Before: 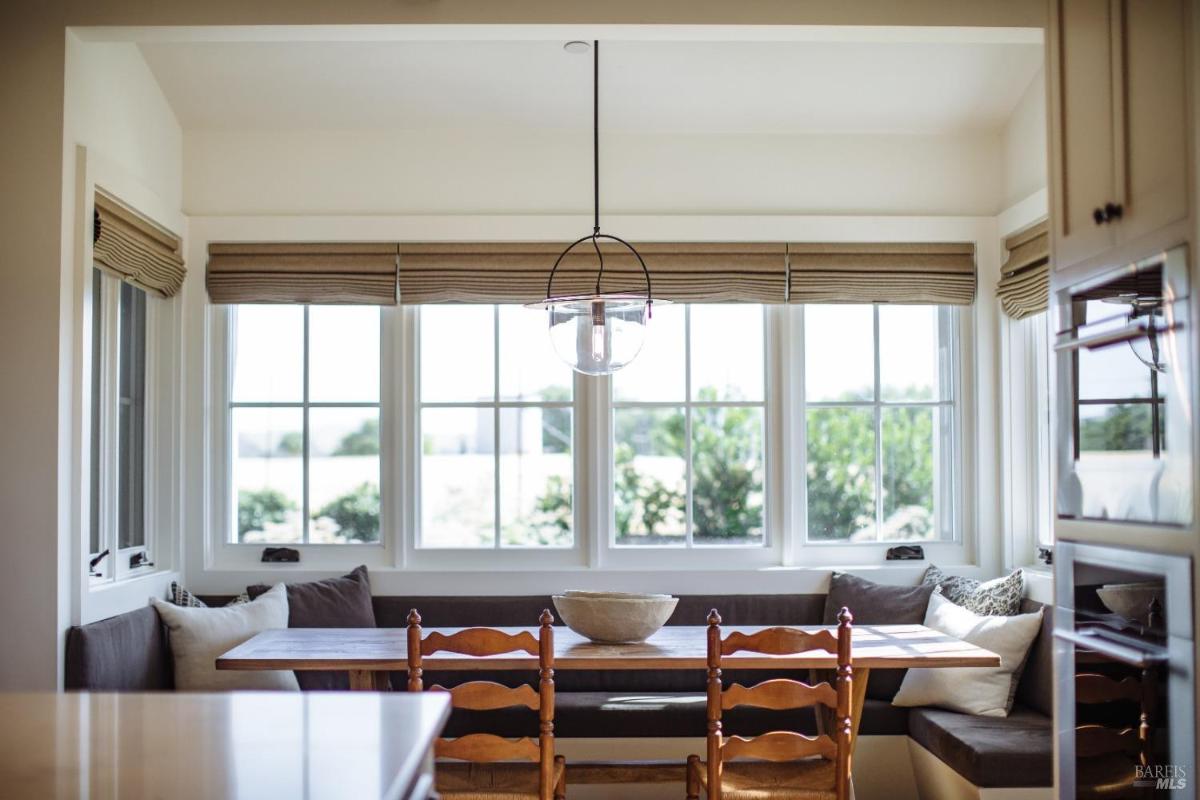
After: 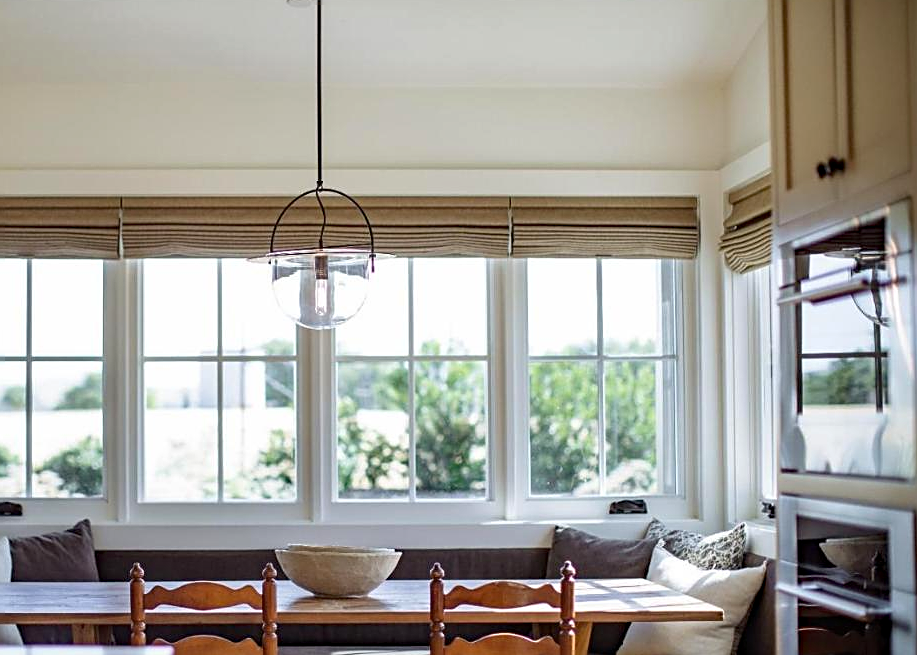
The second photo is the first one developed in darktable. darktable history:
sharpen: on, module defaults
crop: left 23.095%, top 5.827%, bottom 11.854%
haze removal: compatibility mode true, adaptive false
